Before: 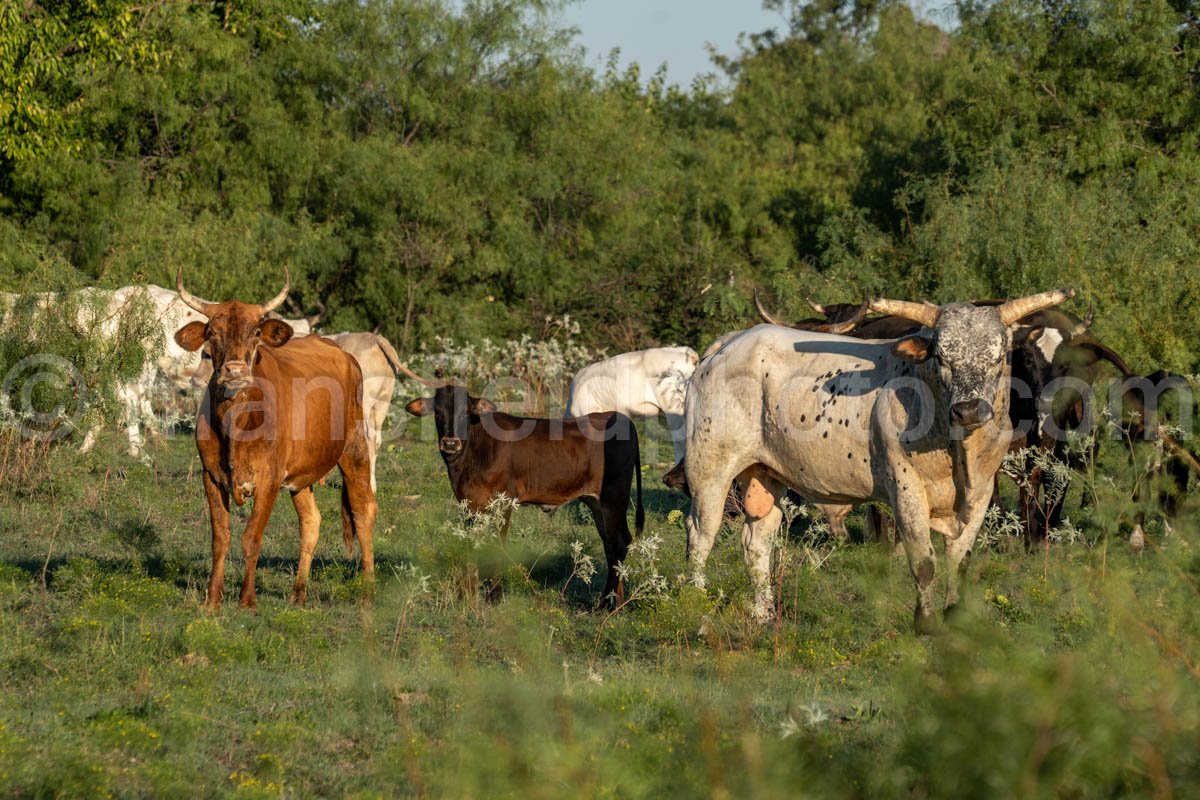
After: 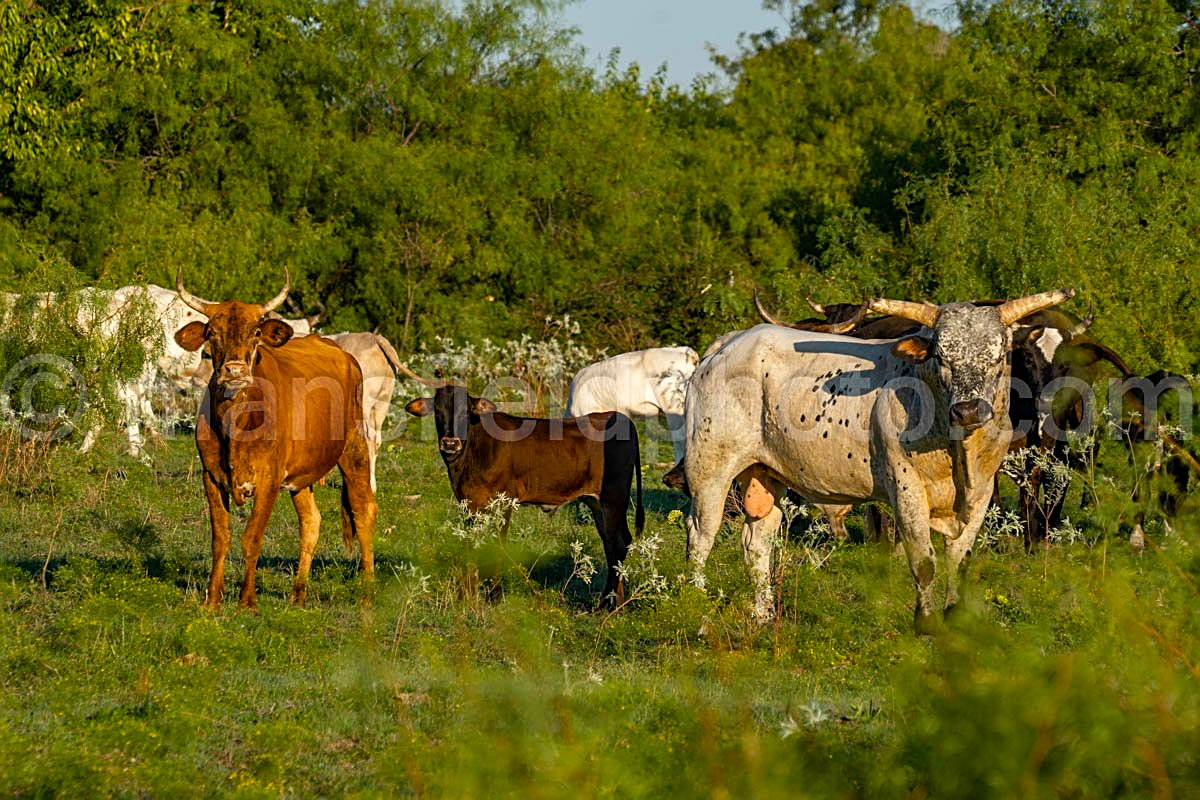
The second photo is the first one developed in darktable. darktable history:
sharpen: on, module defaults
color balance rgb: perceptual saturation grading › global saturation 20%, perceptual saturation grading › highlights 2.68%, perceptual saturation grading › shadows 50%
